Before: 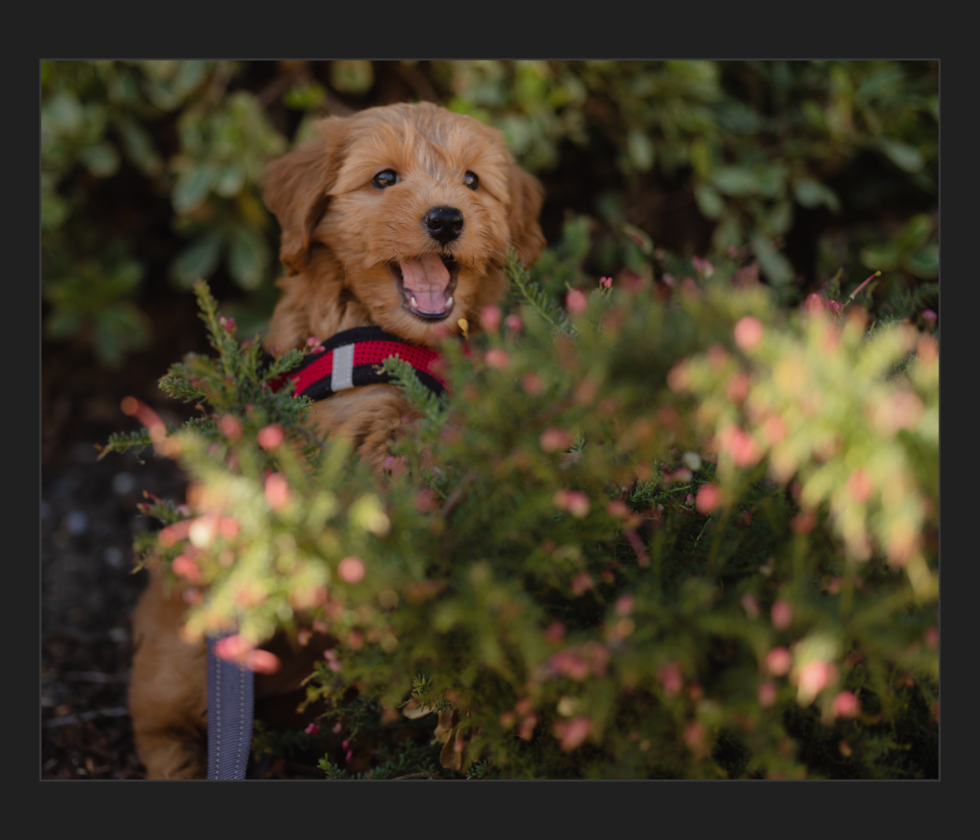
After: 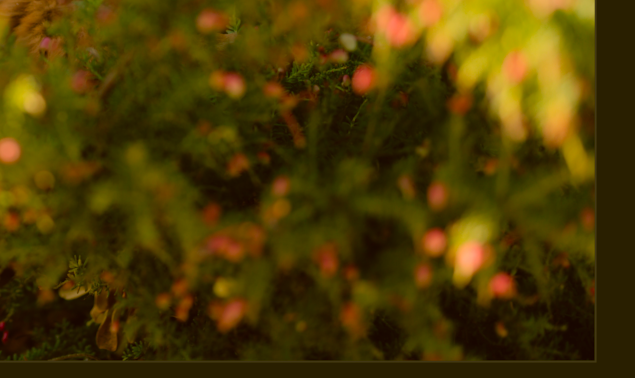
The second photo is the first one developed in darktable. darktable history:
color balance rgb: linear chroma grading › shadows -3.025%, linear chroma grading › highlights -3.921%, perceptual saturation grading › global saturation 29.406%
crop and rotate: left 35.133%, top 49.945%, bottom 4.947%
color correction: highlights a* 8.54, highlights b* 14.94, shadows a* -0.556, shadows b* 26.43
